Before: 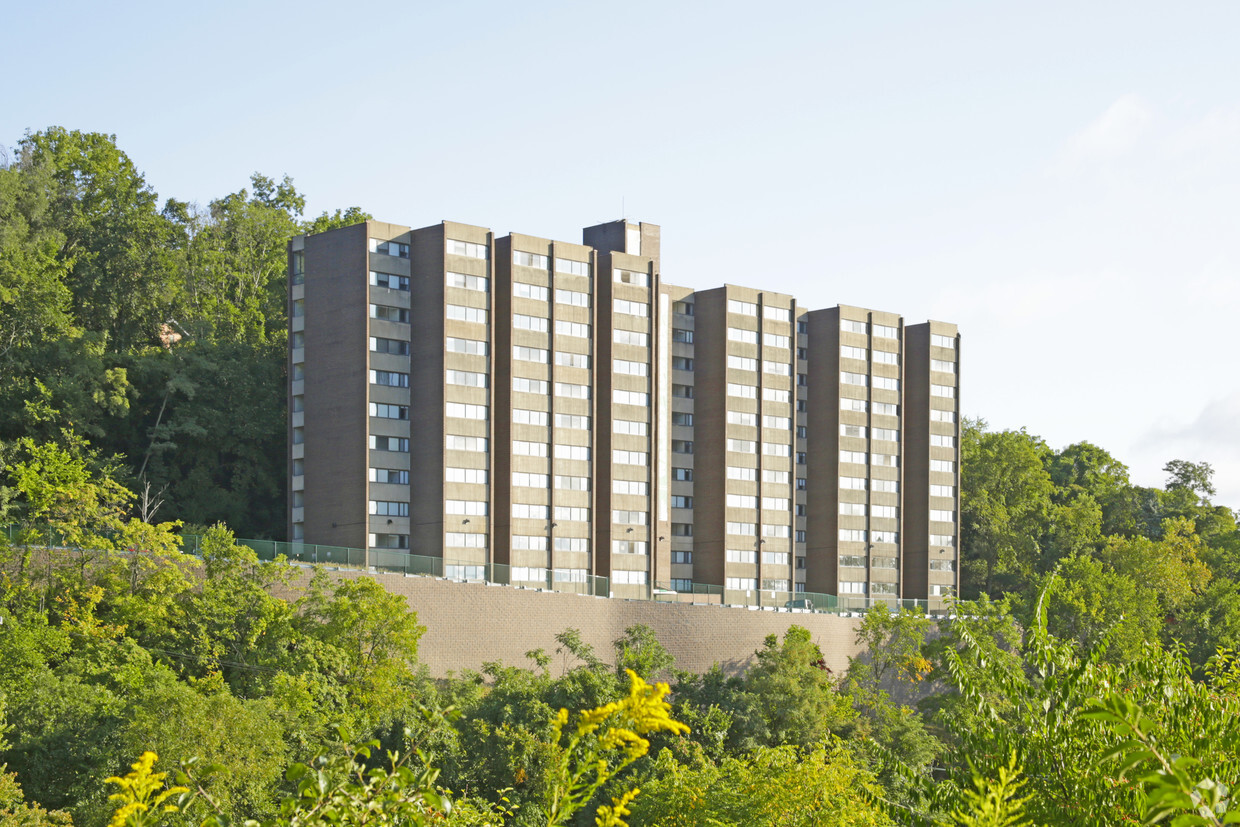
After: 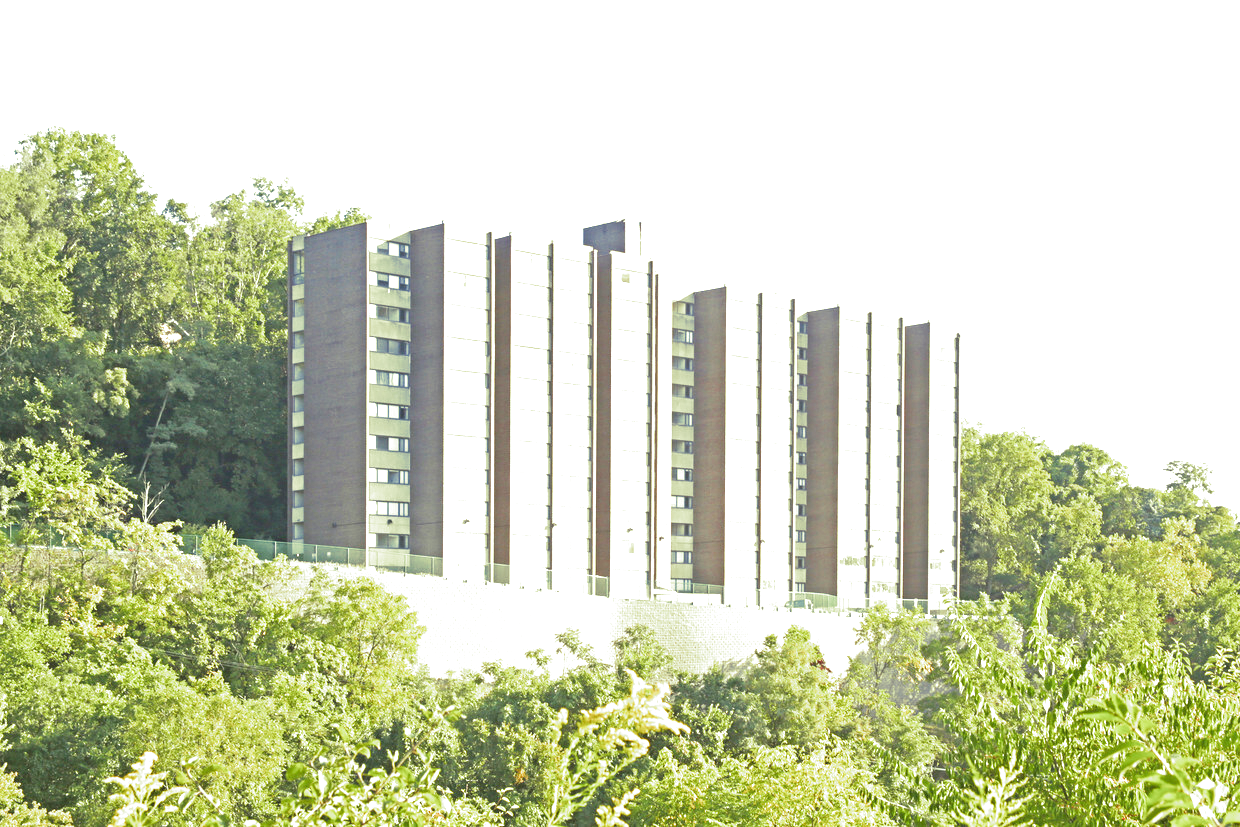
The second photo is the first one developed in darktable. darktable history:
exposure: black level correction 0, exposure 1.45 EV, compensate exposure bias true, compensate highlight preservation false
split-toning: shadows › hue 290.82°, shadows › saturation 0.34, highlights › saturation 0.38, balance 0, compress 50%
